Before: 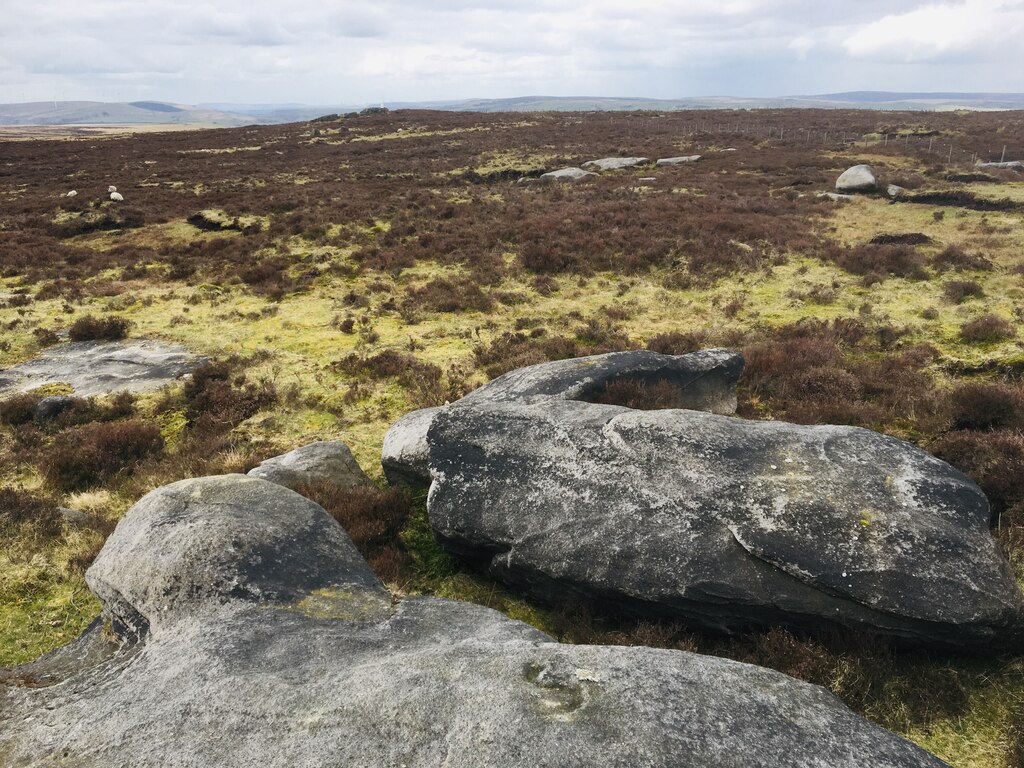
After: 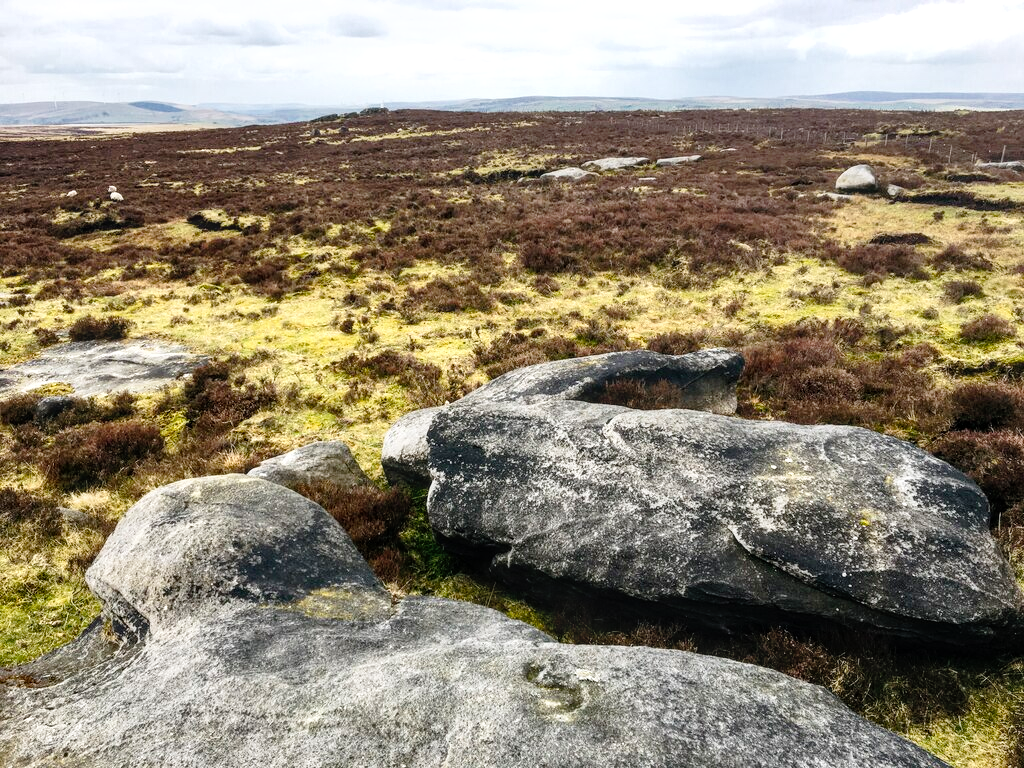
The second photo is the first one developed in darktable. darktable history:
local contrast: on, module defaults
shadows and highlights: soften with gaussian
tone curve: curves: ch0 [(0, 0) (0.003, 0.003) (0.011, 0.006) (0.025, 0.015) (0.044, 0.025) (0.069, 0.034) (0.1, 0.052) (0.136, 0.092) (0.177, 0.157) (0.224, 0.228) (0.277, 0.305) (0.335, 0.392) (0.399, 0.466) (0.468, 0.543) (0.543, 0.612) (0.623, 0.692) (0.709, 0.78) (0.801, 0.865) (0.898, 0.935) (1, 1)], preserve colors none
tone equalizer: -8 EV -0.442 EV, -7 EV -0.386 EV, -6 EV -0.294 EV, -5 EV -0.242 EV, -3 EV 0.241 EV, -2 EV 0.345 EV, -1 EV 0.407 EV, +0 EV 0.413 EV, edges refinement/feathering 500, mask exposure compensation -1.57 EV, preserve details no
